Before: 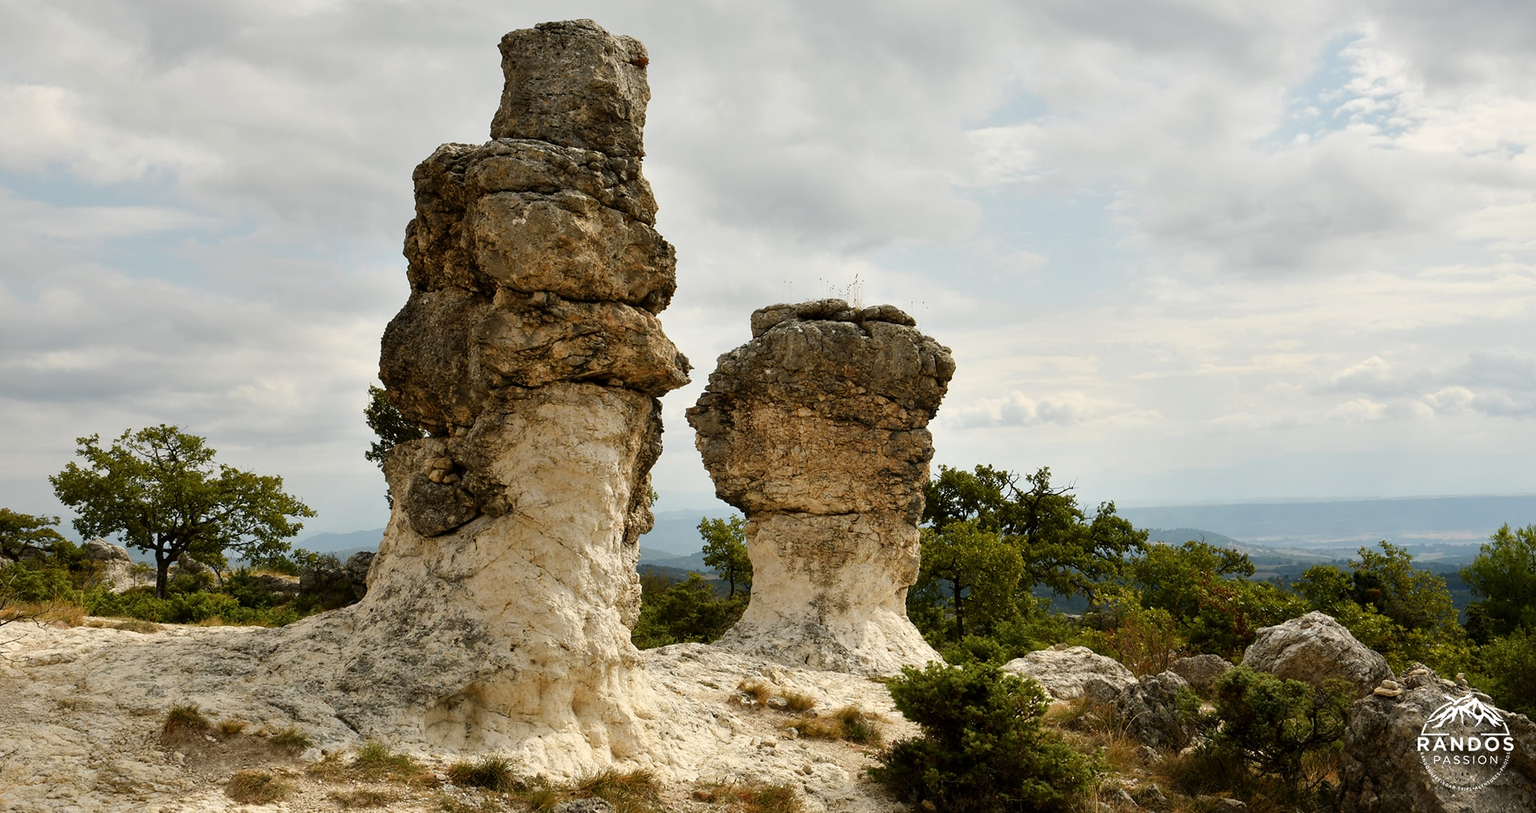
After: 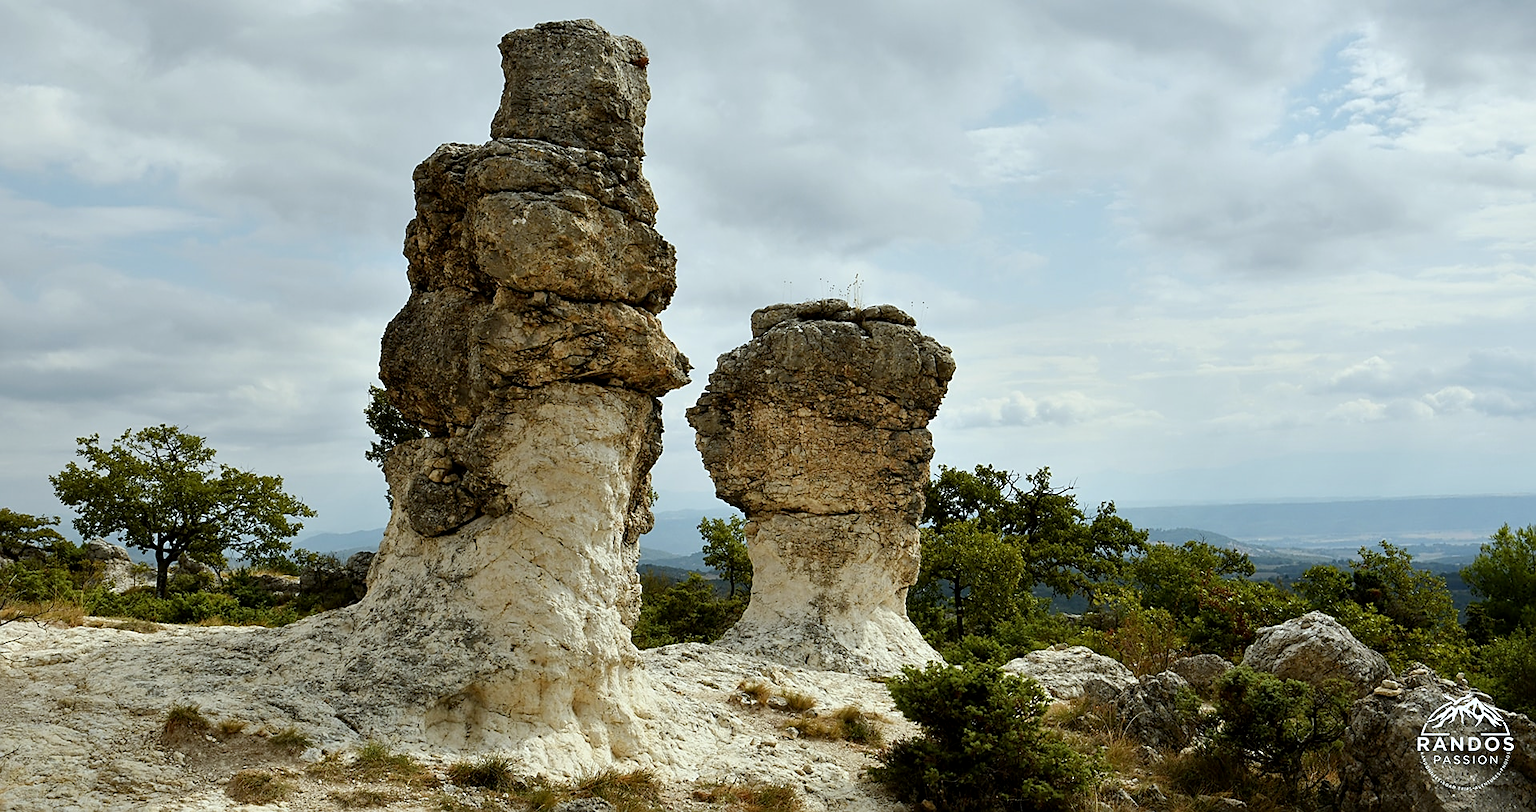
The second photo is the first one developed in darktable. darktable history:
exposure: black level correction 0.002, compensate highlight preservation false
white balance: red 0.925, blue 1.046
sharpen: on, module defaults
